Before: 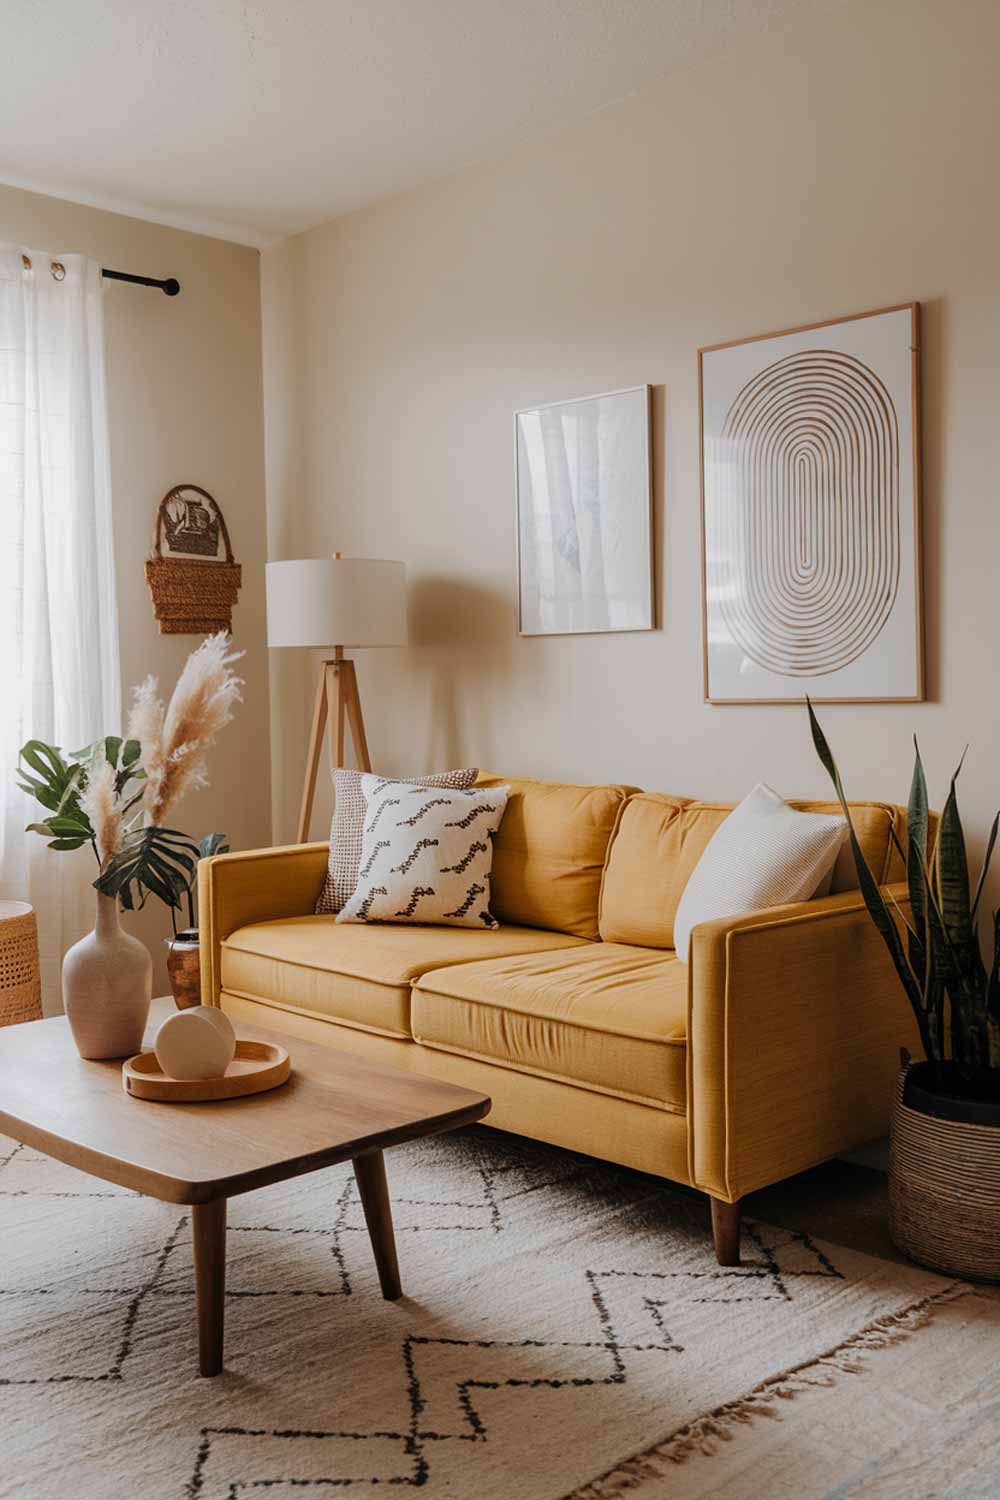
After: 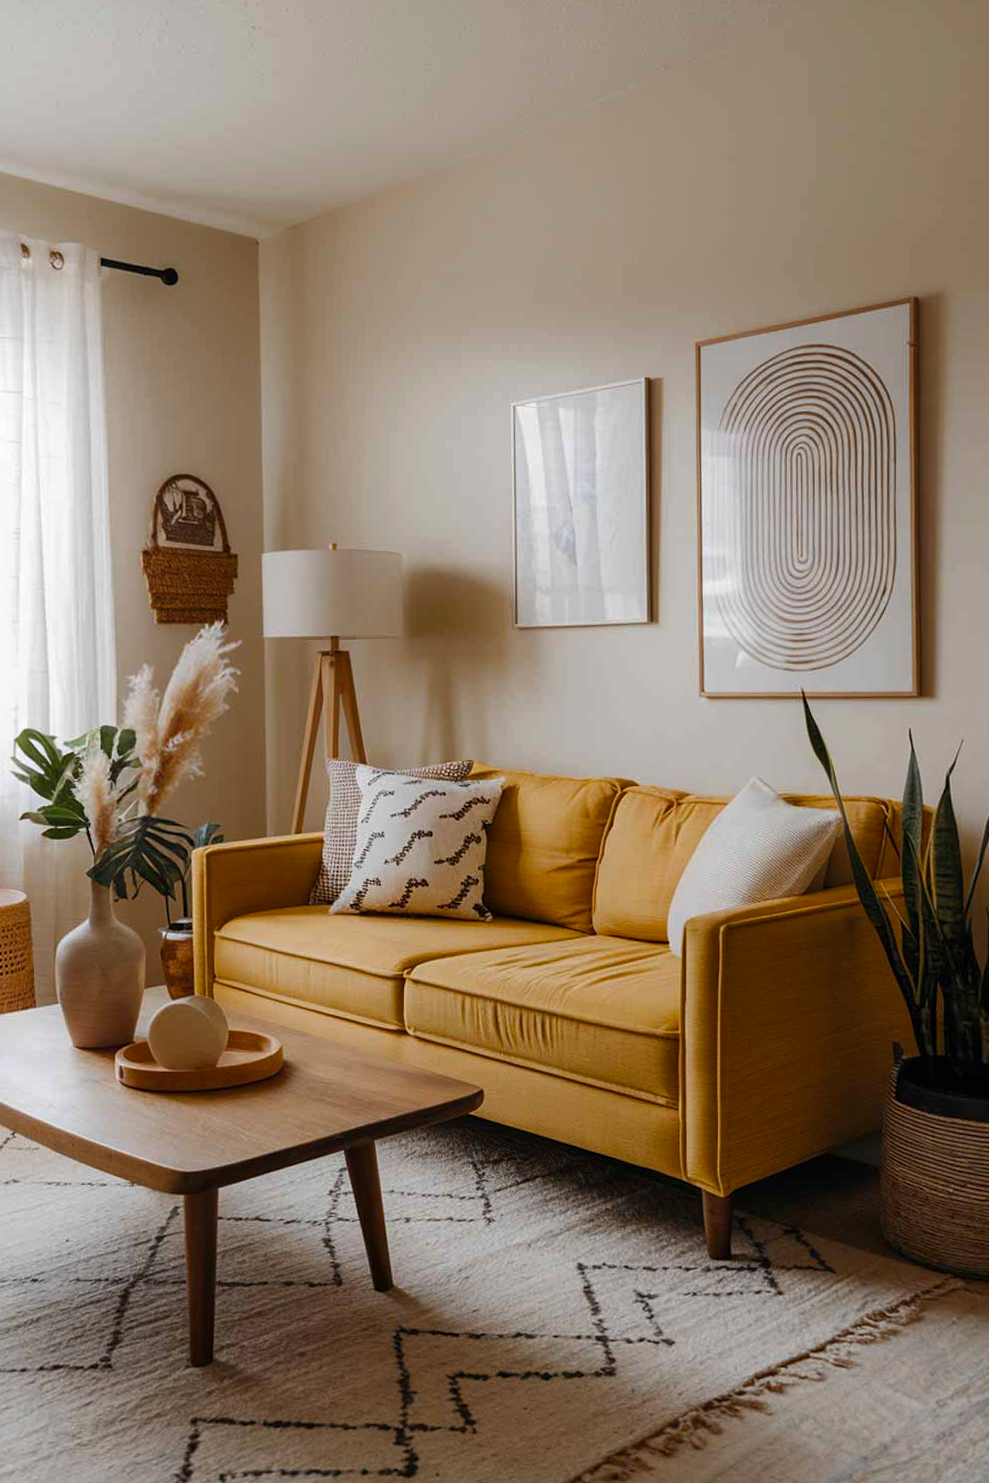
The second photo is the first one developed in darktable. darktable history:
crop and rotate: angle -0.425°
color balance rgb: perceptual saturation grading › global saturation 19.36%, perceptual brilliance grading › highlights 10.641%, perceptual brilliance grading › shadows -11.552%
tone equalizer: -8 EV 0.231 EV, -7 EV 0.442 EV, -6 EV 0.39 EV, -5 EV 0.226 EV, -3 EV -0.26 EV, -2 EV -0.434 EV, -1 EV -0.393 EV, +0 EV -0.24 EV
